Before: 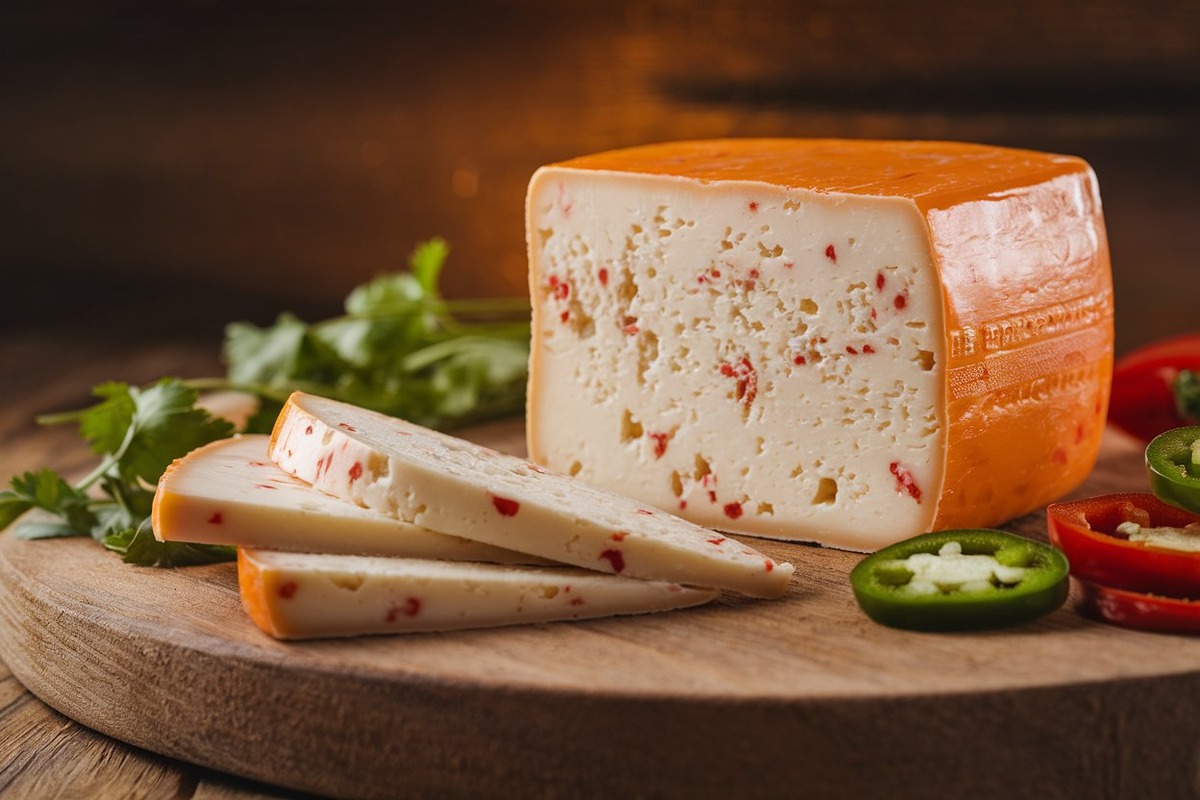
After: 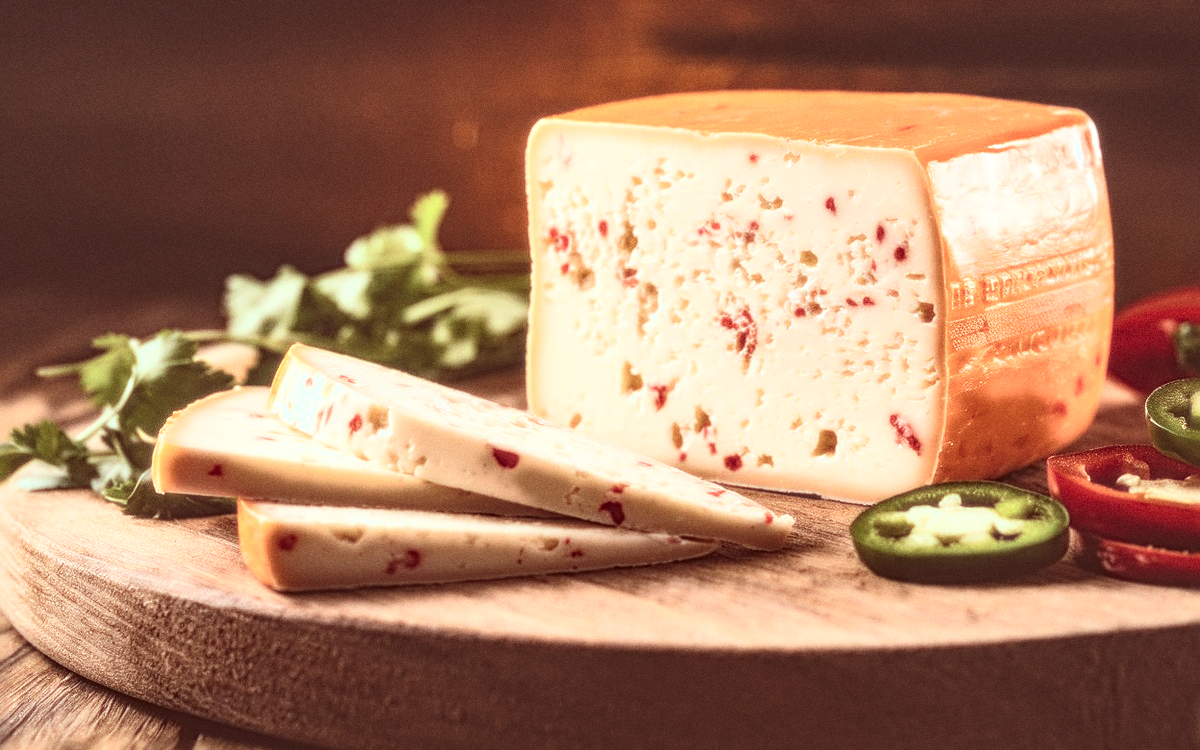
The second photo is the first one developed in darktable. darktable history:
color correction: highlights a* -7.23, highlights b* -0.161, shadows a* 20.08, shadows b* 11.73
exposure: black level correction -0.03, compensate highlight preservation false
local contrast: highlights 59%, detail 145%
sharpen: radius 3.69, amount 0.928
crop and rotate: top 6.25%
bloom: size 0%, threshold 54.82%, strength 8.31%
grain: coarseness 0.09 ISO
